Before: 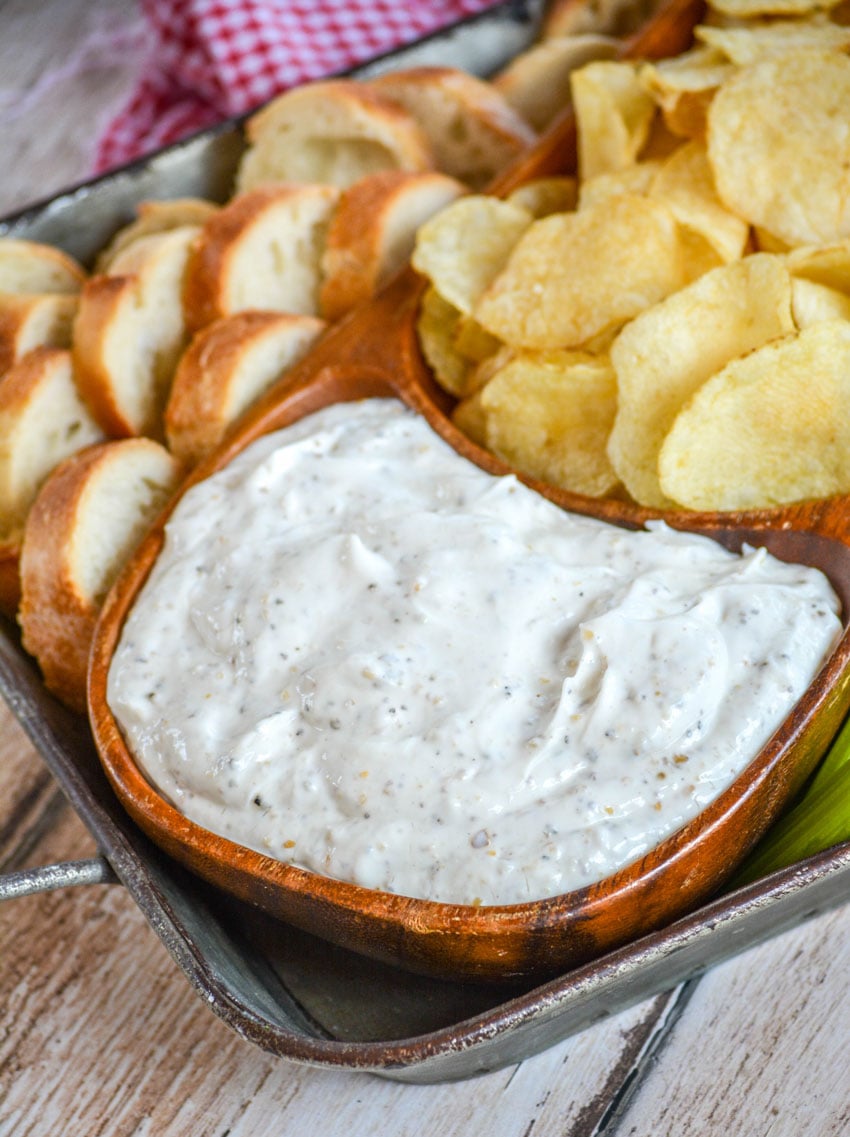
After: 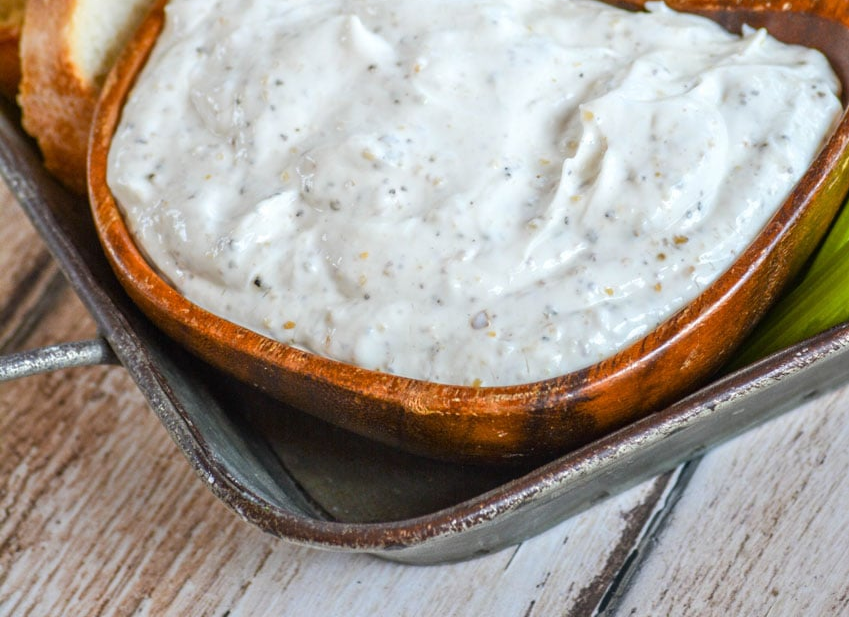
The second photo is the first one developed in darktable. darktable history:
crop and rotate: top 45.733%, right 0.006%
